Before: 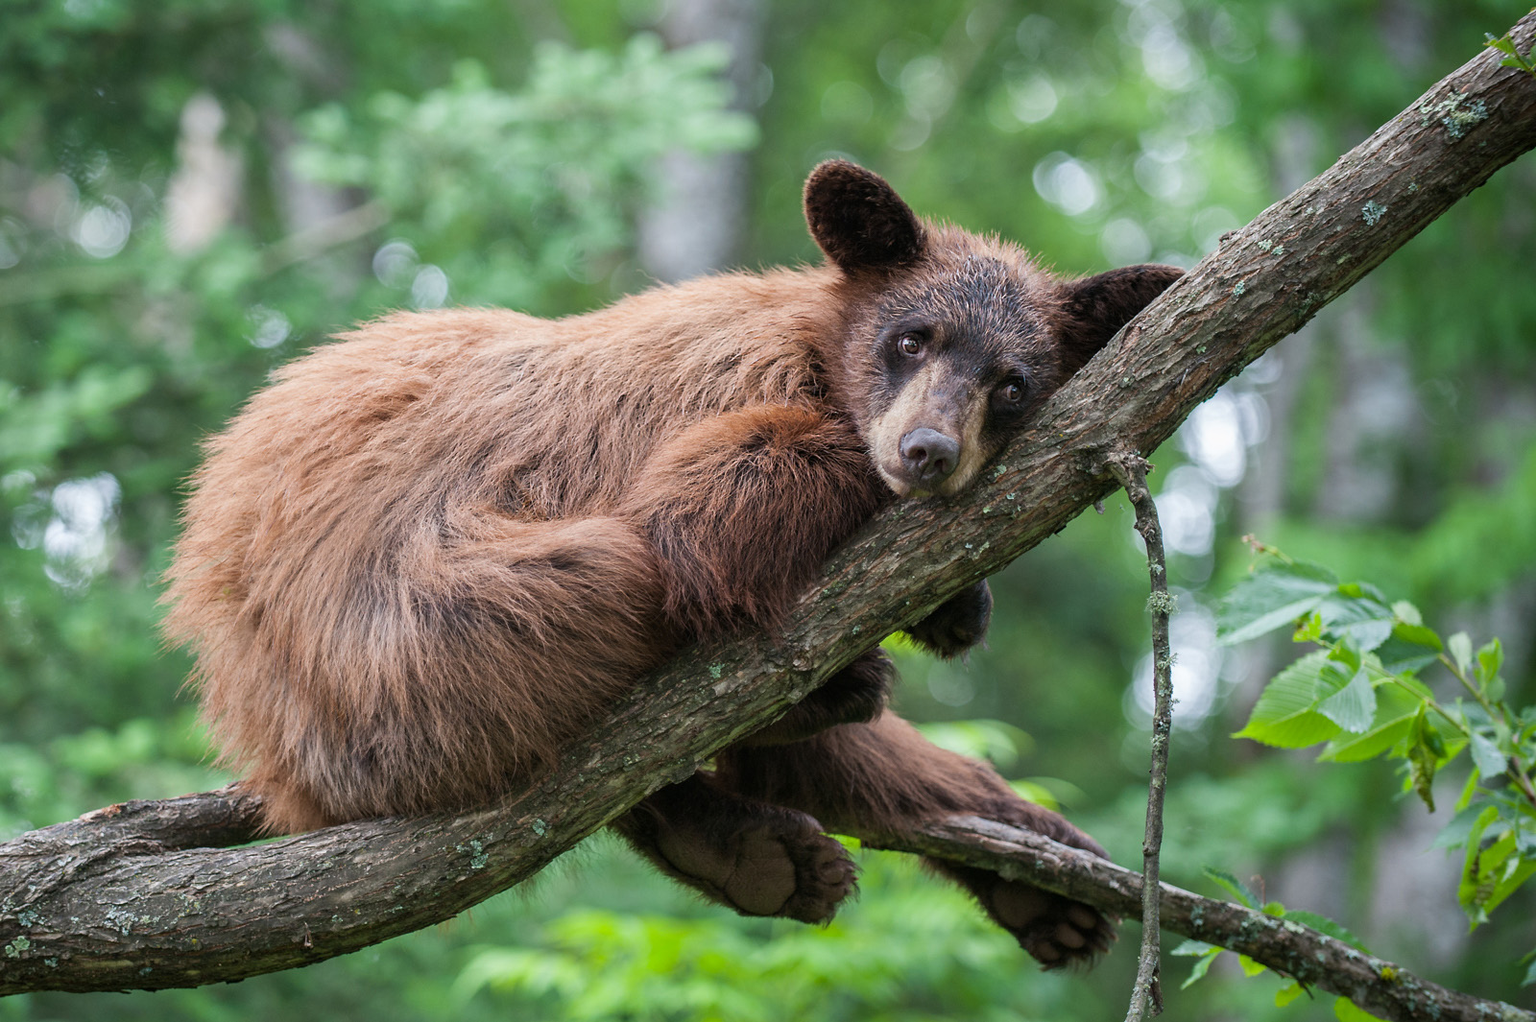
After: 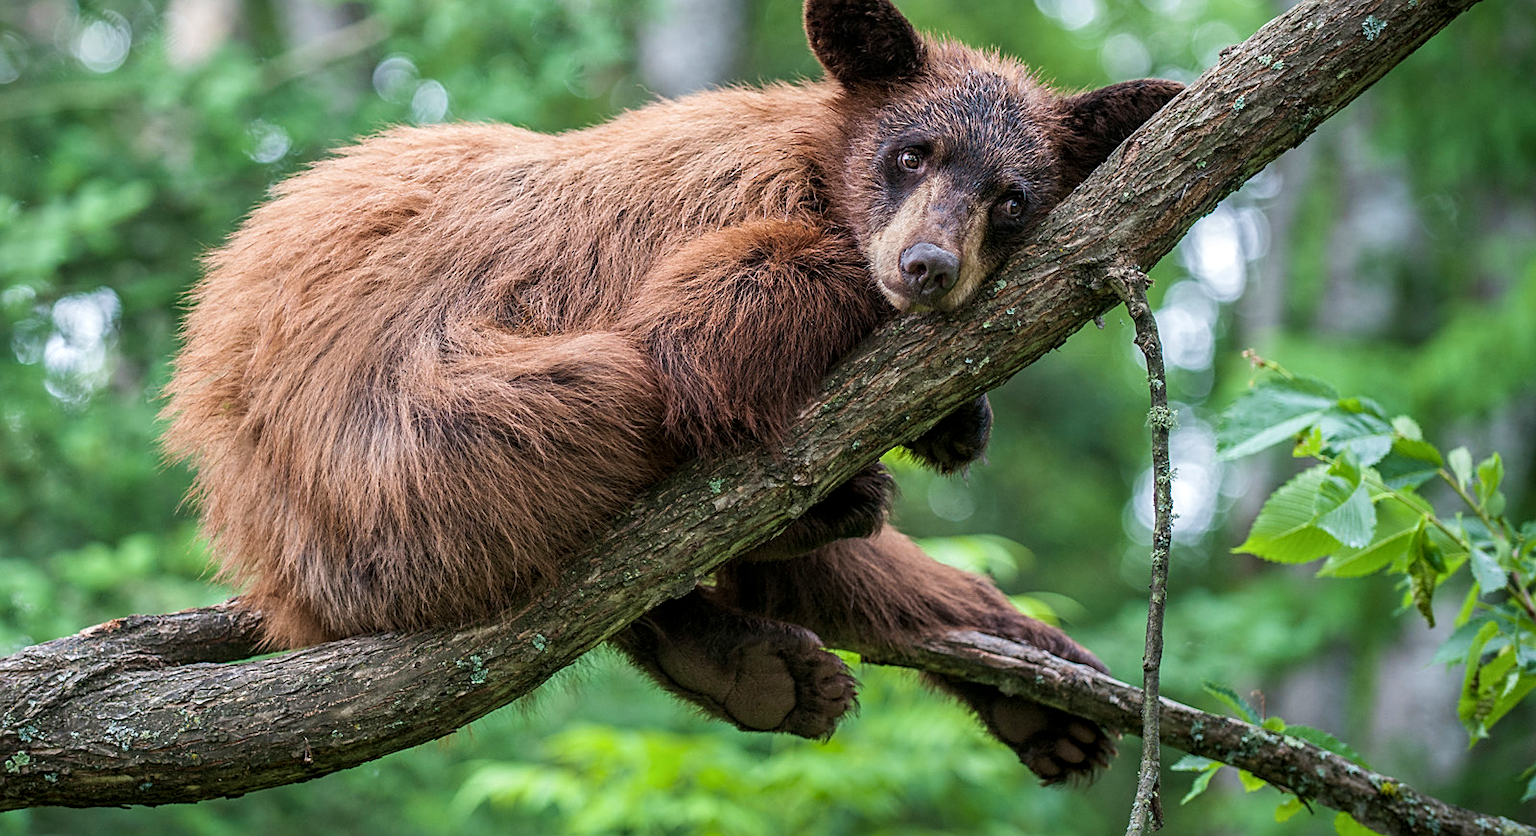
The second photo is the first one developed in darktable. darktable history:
sharpen: on, module defaults
velvia: on, module defaults
local contrast: on, module defaults
crop and rotate: top 18.155%
